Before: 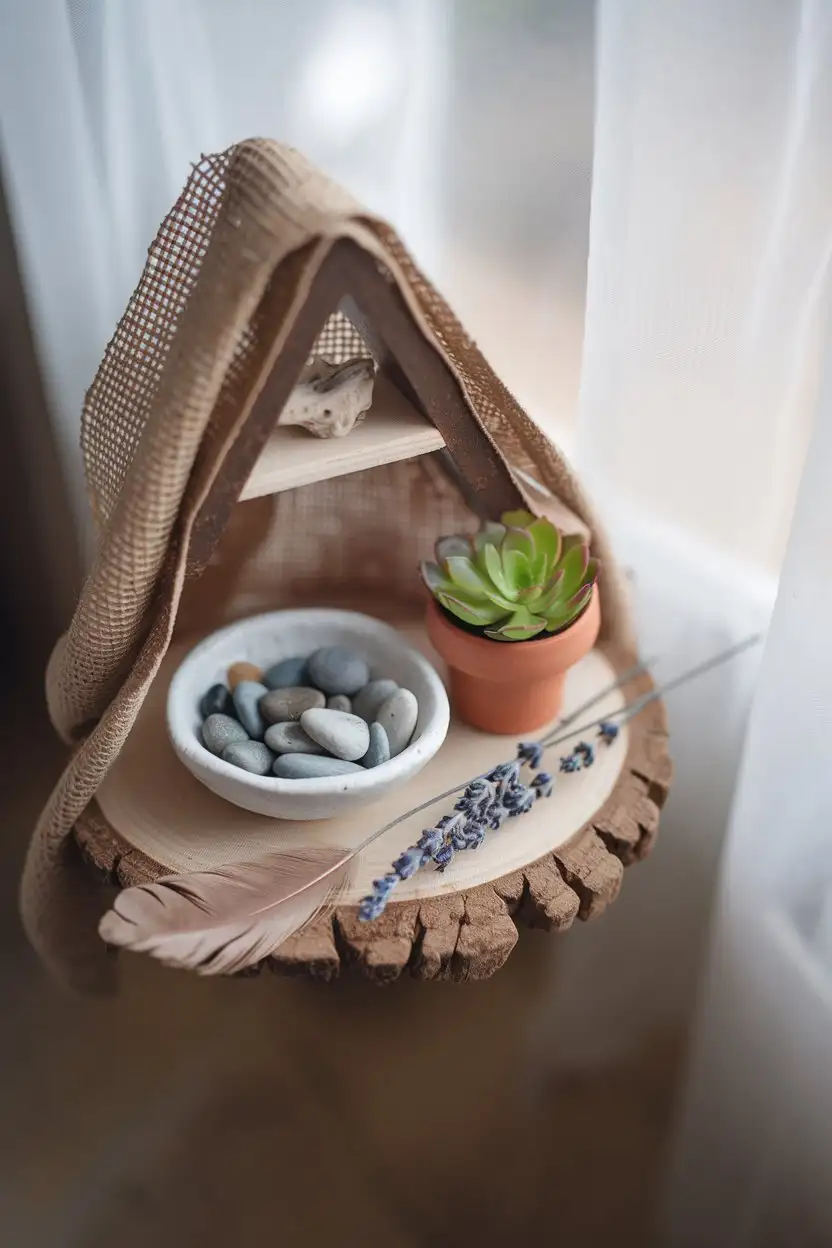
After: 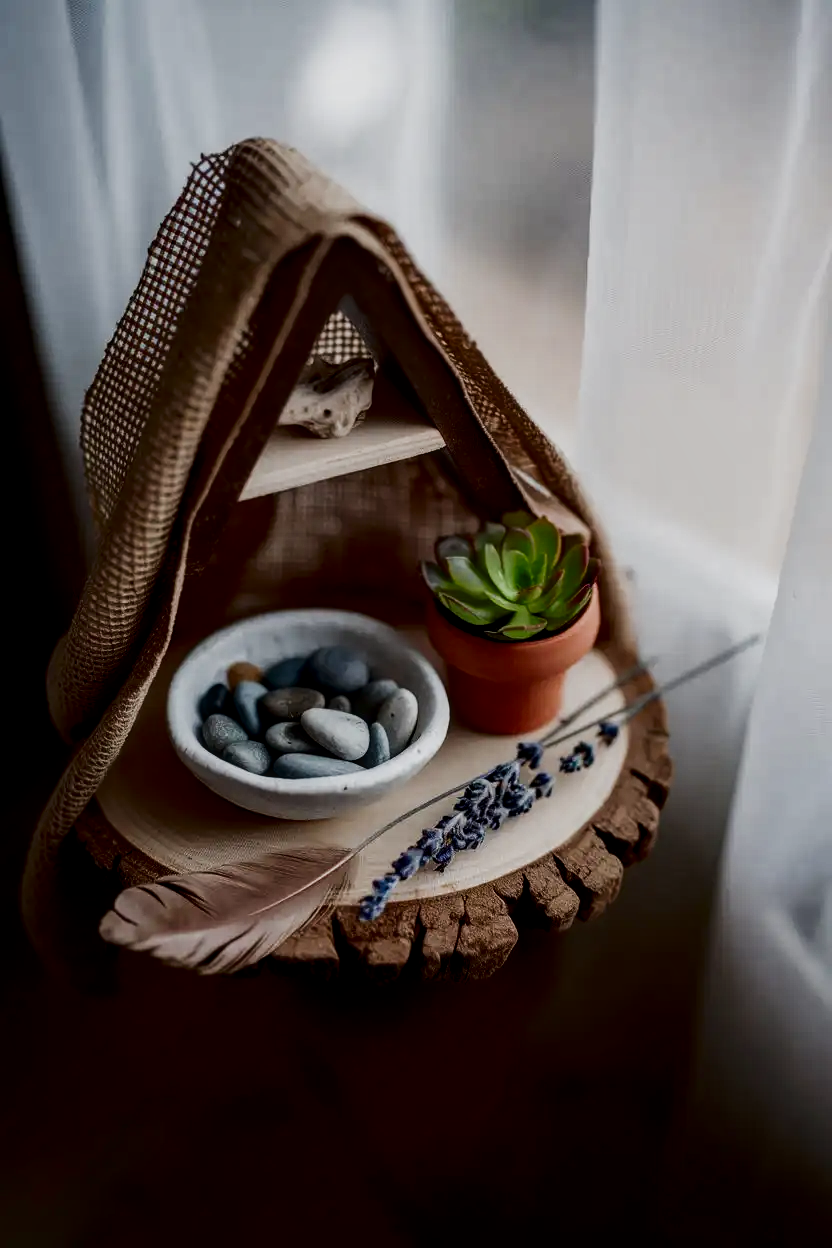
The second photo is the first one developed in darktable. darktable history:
contrast brightness saturation: contrast 0.09, brightness -0.59, saturation 0.17
local contrast: on, module defaults
filmic rgb: black relative exposure -5 EV, white relative exposure 3.5 EV, hardness 3.19, contrast 1.4, highlights saturation mix -50%
